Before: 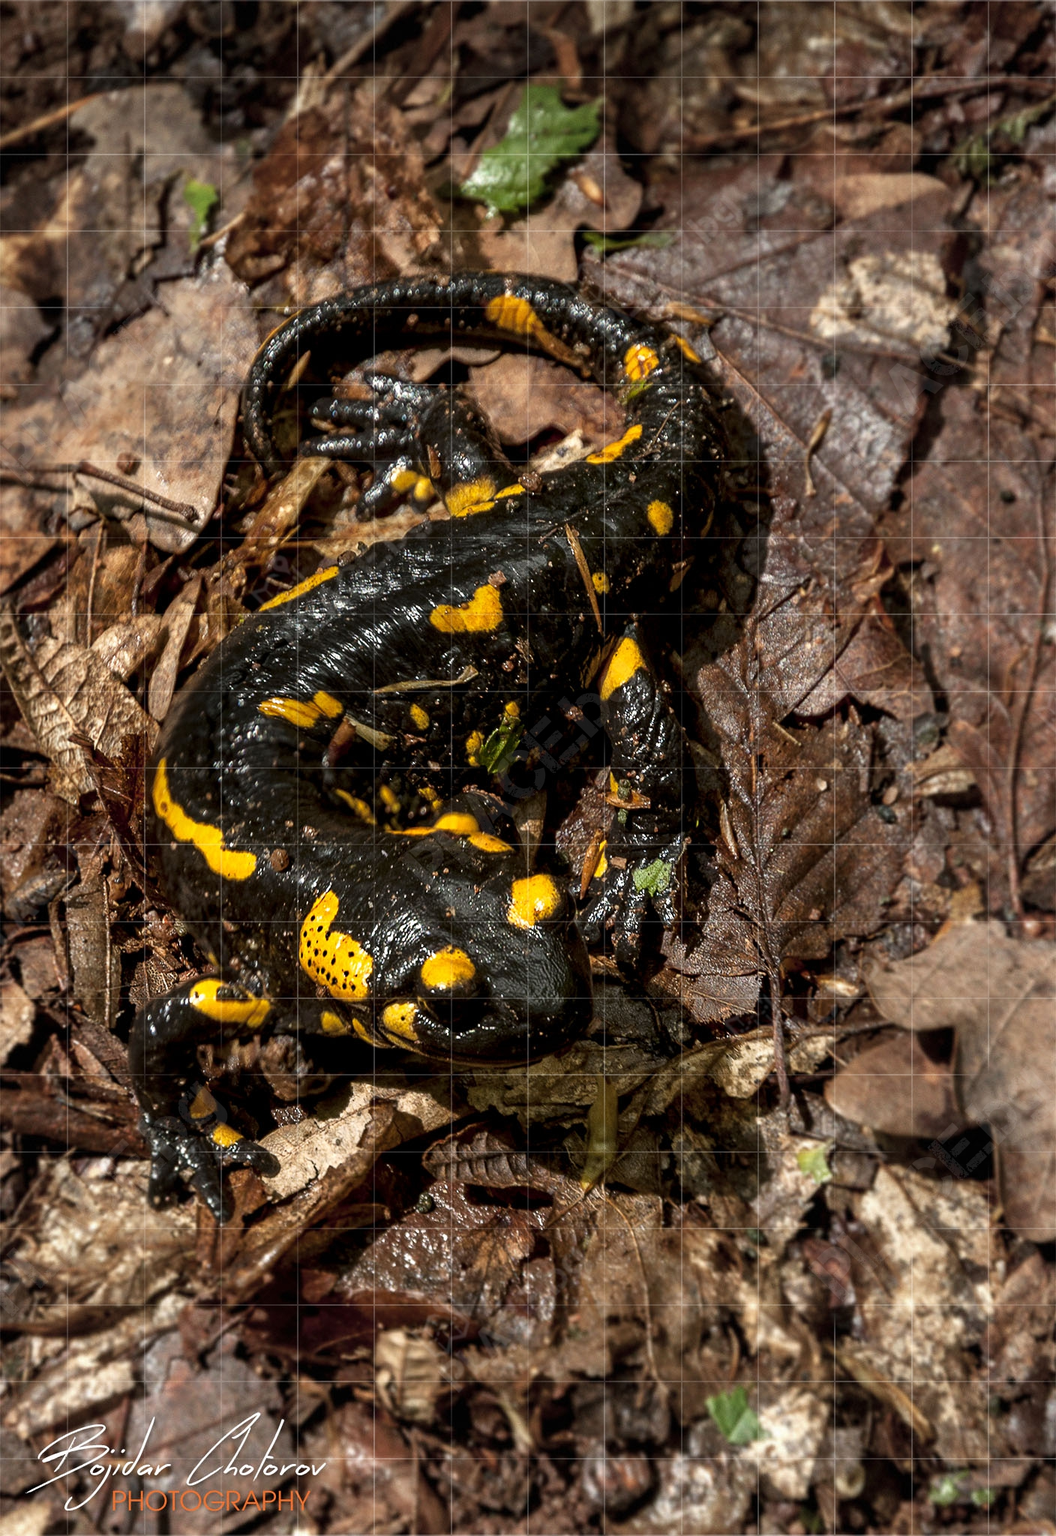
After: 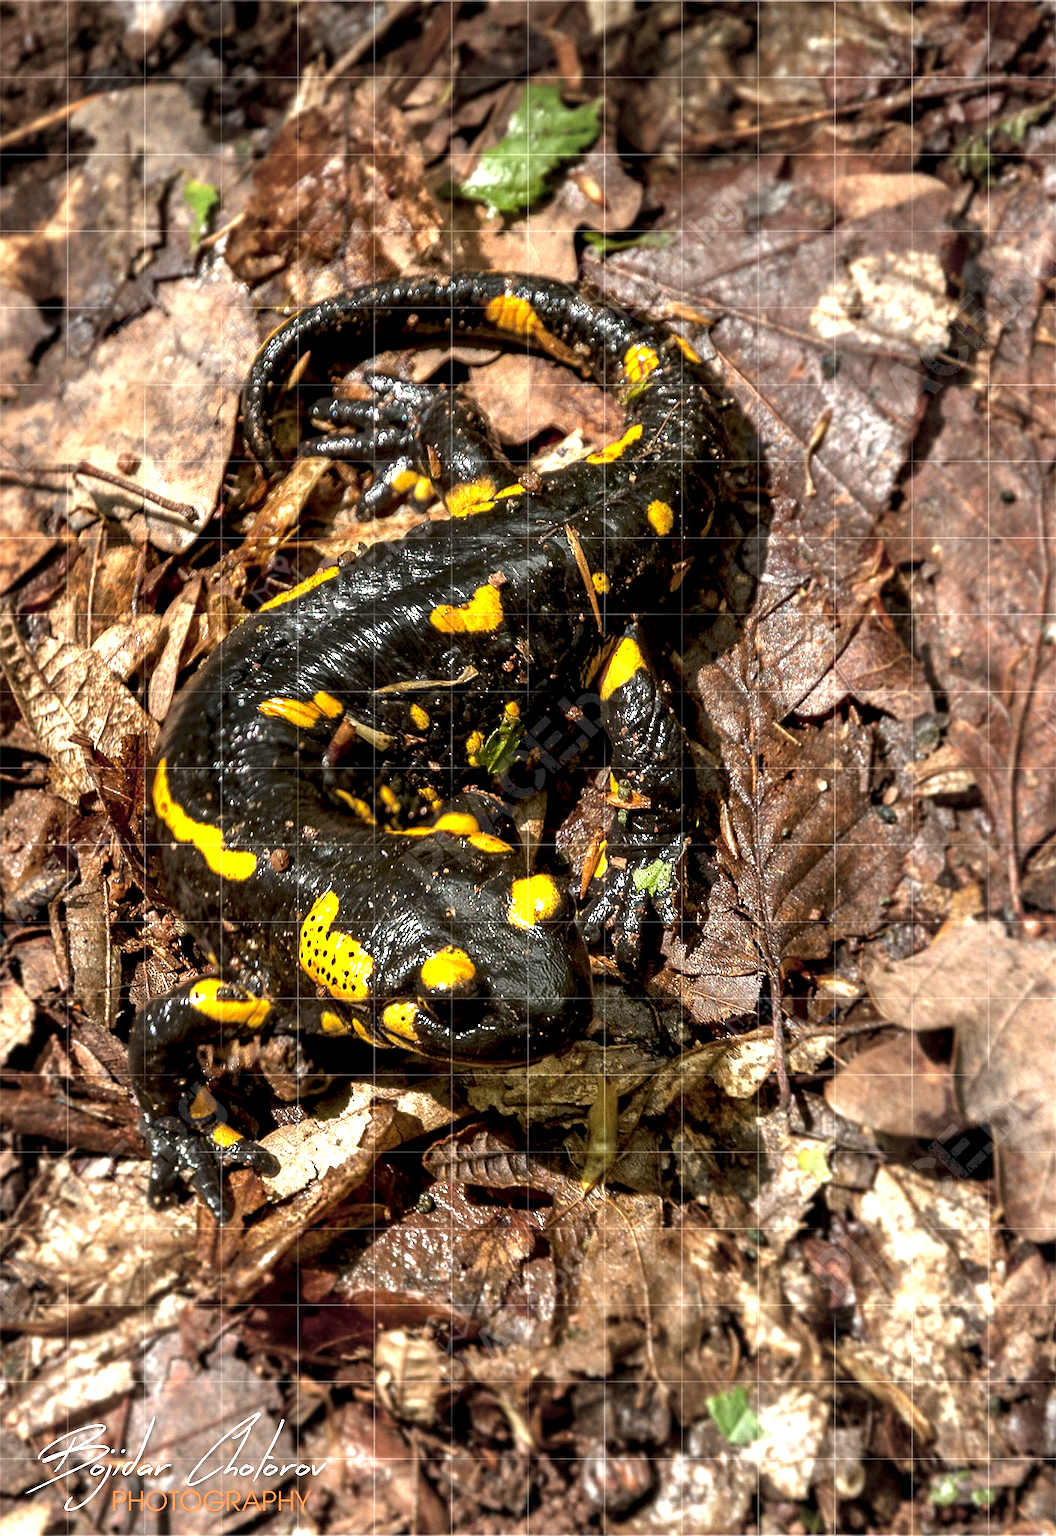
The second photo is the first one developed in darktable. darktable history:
exposure: black level correction 0.001, exposure 1.131 EV, compensate highlight preservation false
